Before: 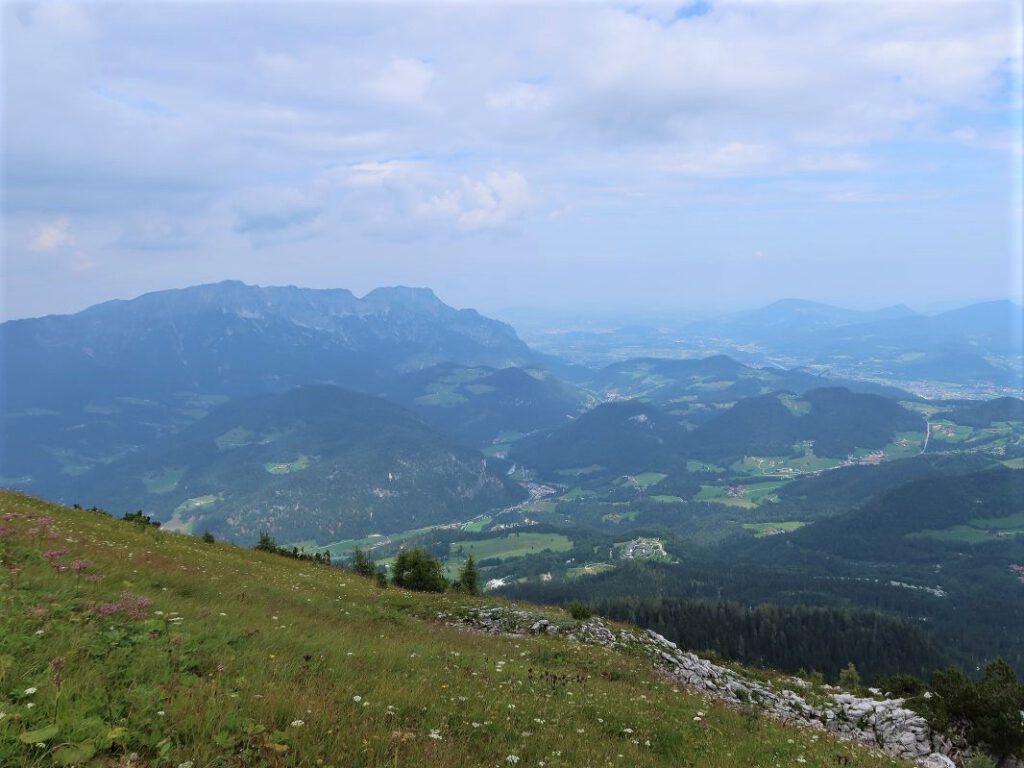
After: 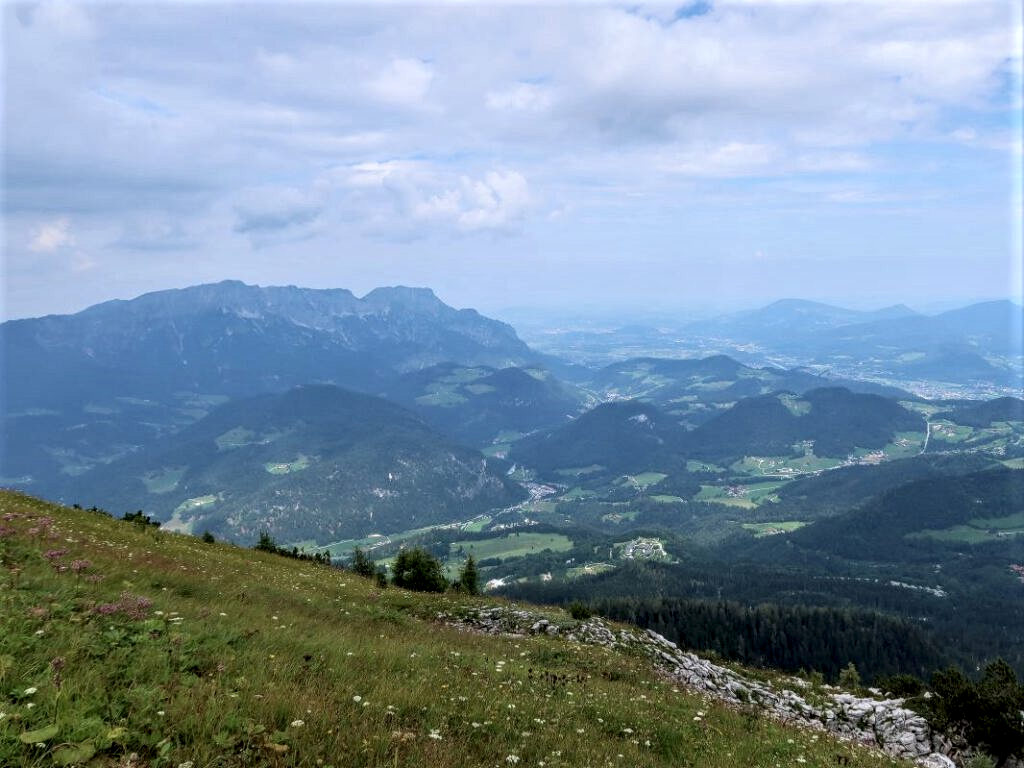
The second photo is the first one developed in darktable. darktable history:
local contrast: detail 161%
